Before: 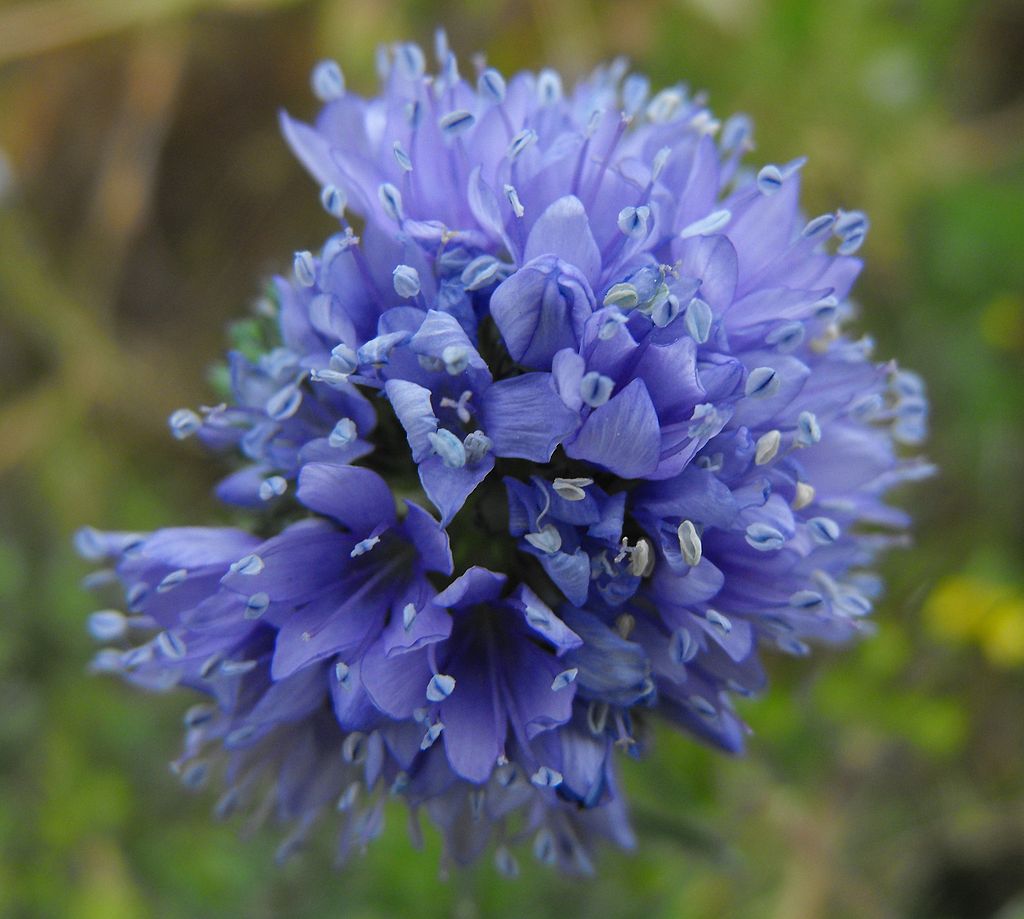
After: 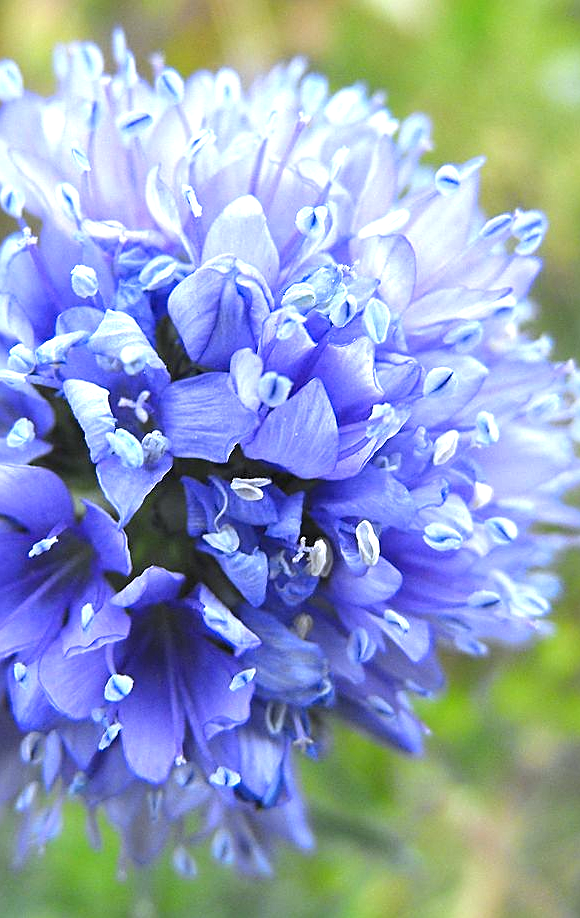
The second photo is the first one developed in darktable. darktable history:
exposure: black level correction 0, exposure 1.45 EV, compensate exposure bias true, compensate highlight preservation false
sharpen: on, module defaults
crop: left 31.458%, top 0%, right 11.876%
white balance: red 0.967, blue 1.119, emerald 0.756
